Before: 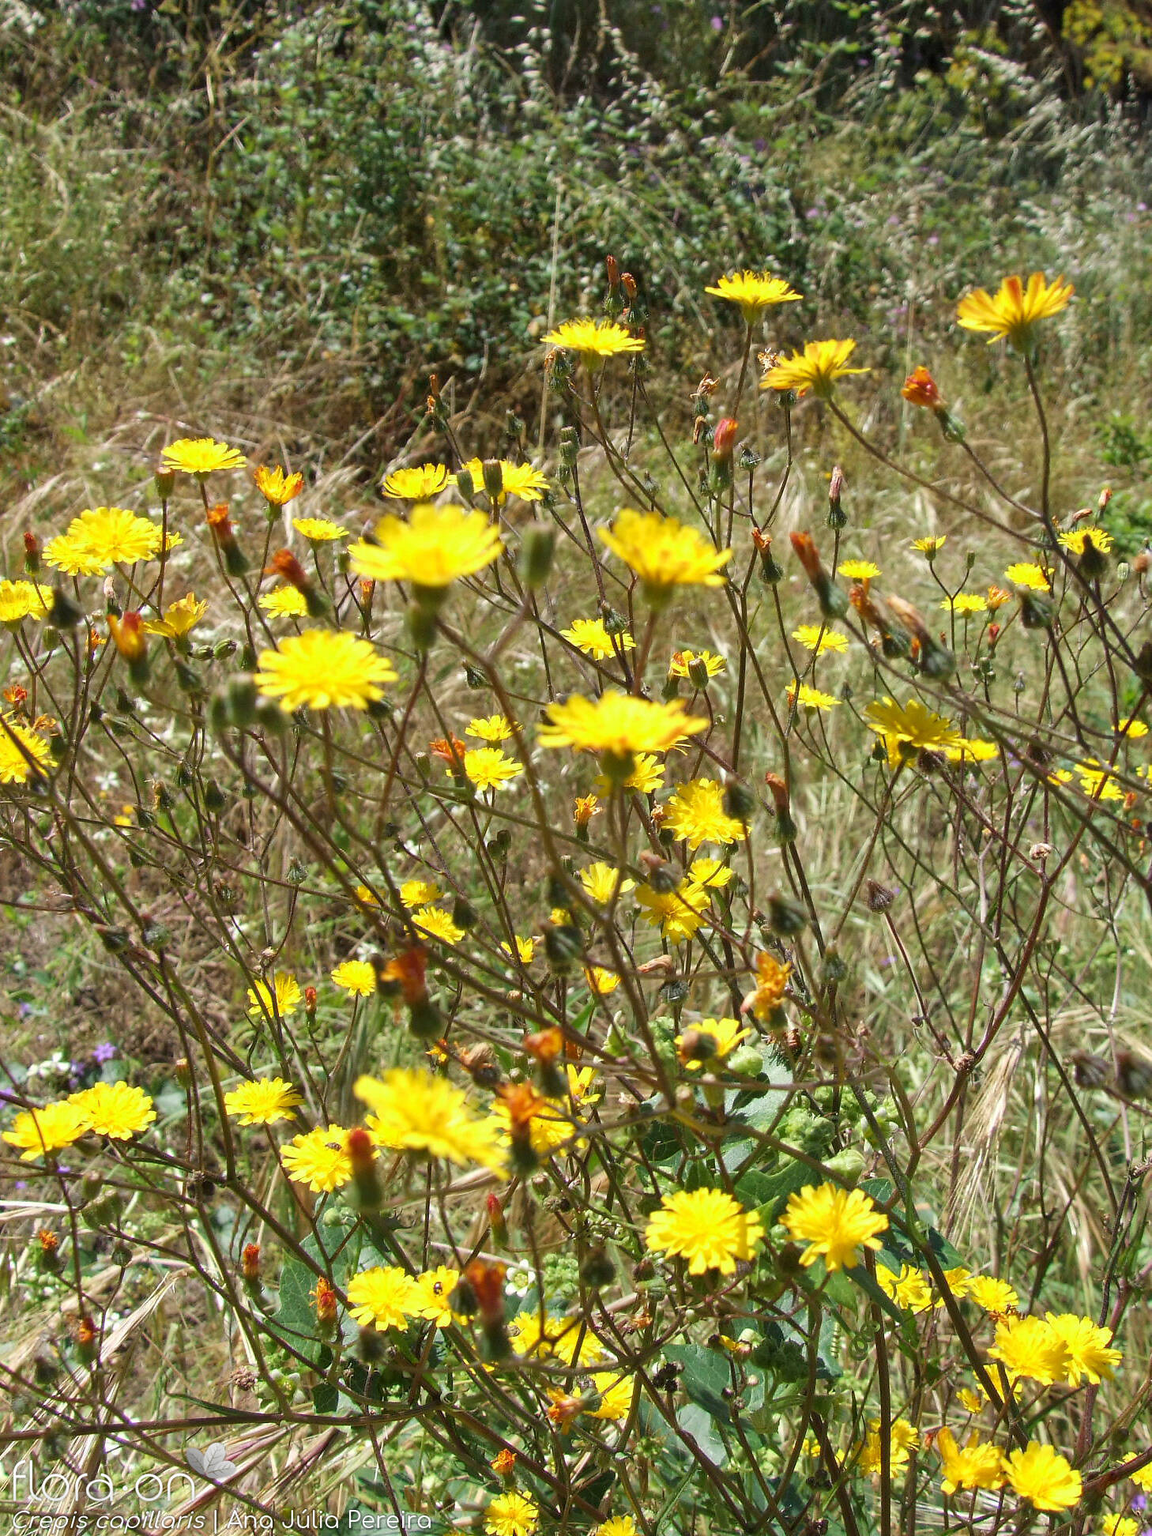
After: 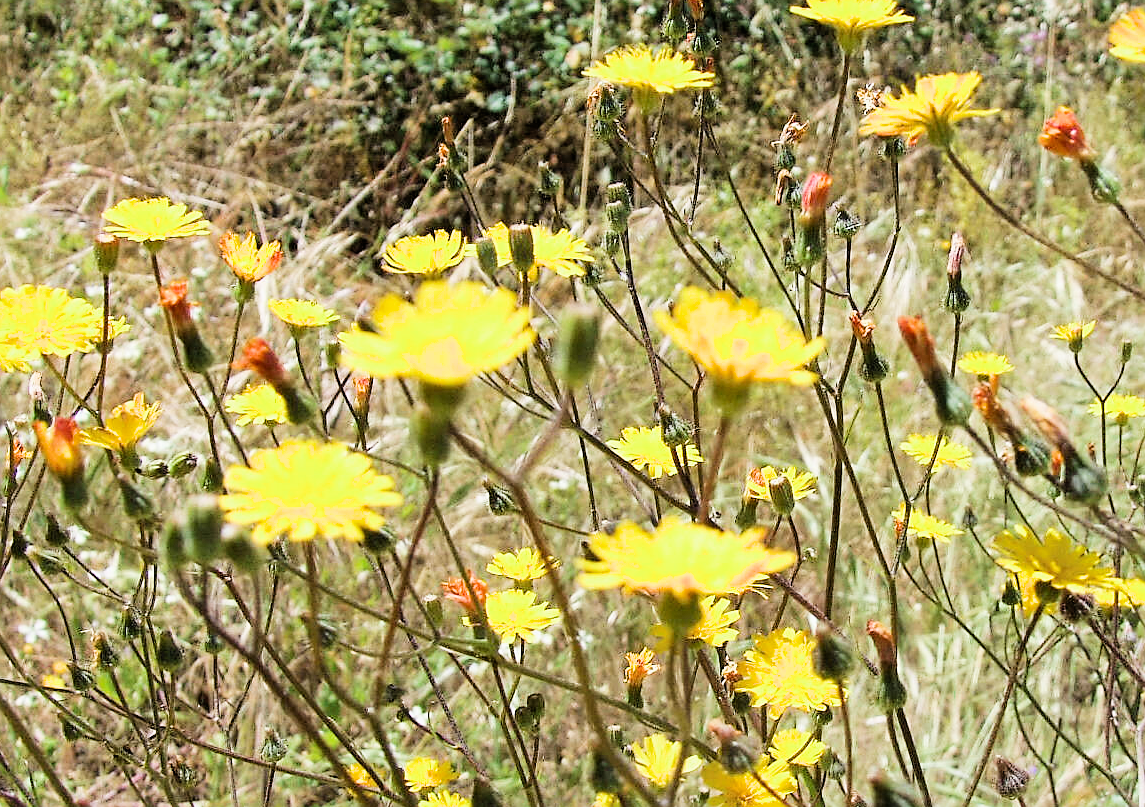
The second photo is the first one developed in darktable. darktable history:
crop: left 7.036%, top 18.398%, right 14.379%, bottom 40.043%
white balance: red 0.983, blue 1.036
shadows and highlights: shadows 25, highlights -25
sharpen: on, module defaults
contrast brightness saturation: contrast 0.08, saturation 0.02
filmic rgb: black relative exposure -5 EV, hardness 2.88, contrast 1.3, highlights saturation mix -30%
exposure: black level correction 0, exposure 0.9 EV, compensate highlight preservation false
